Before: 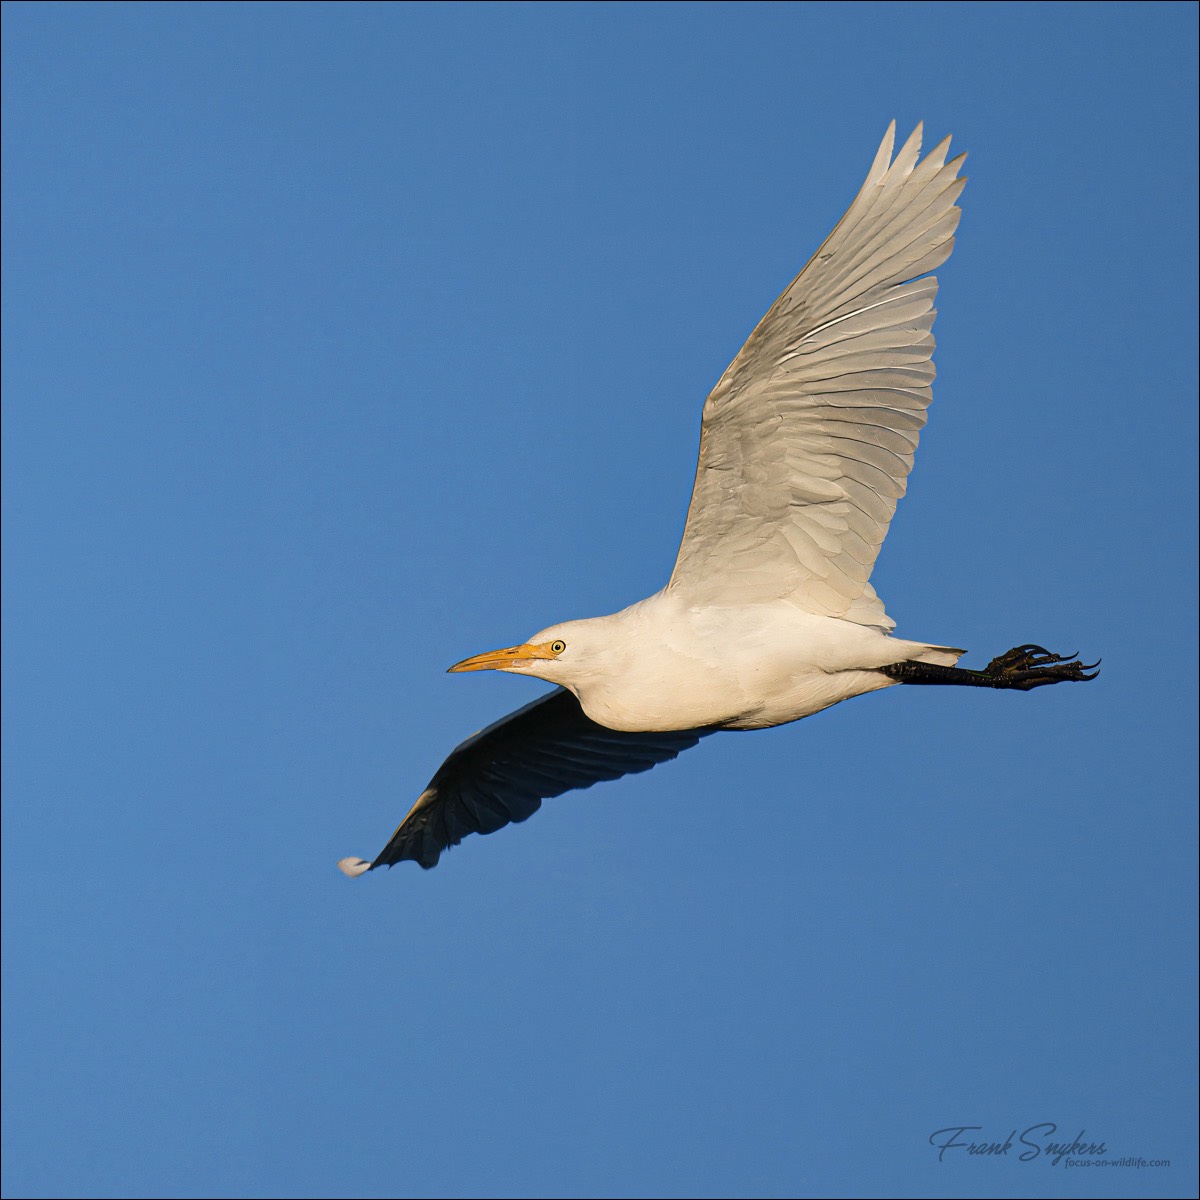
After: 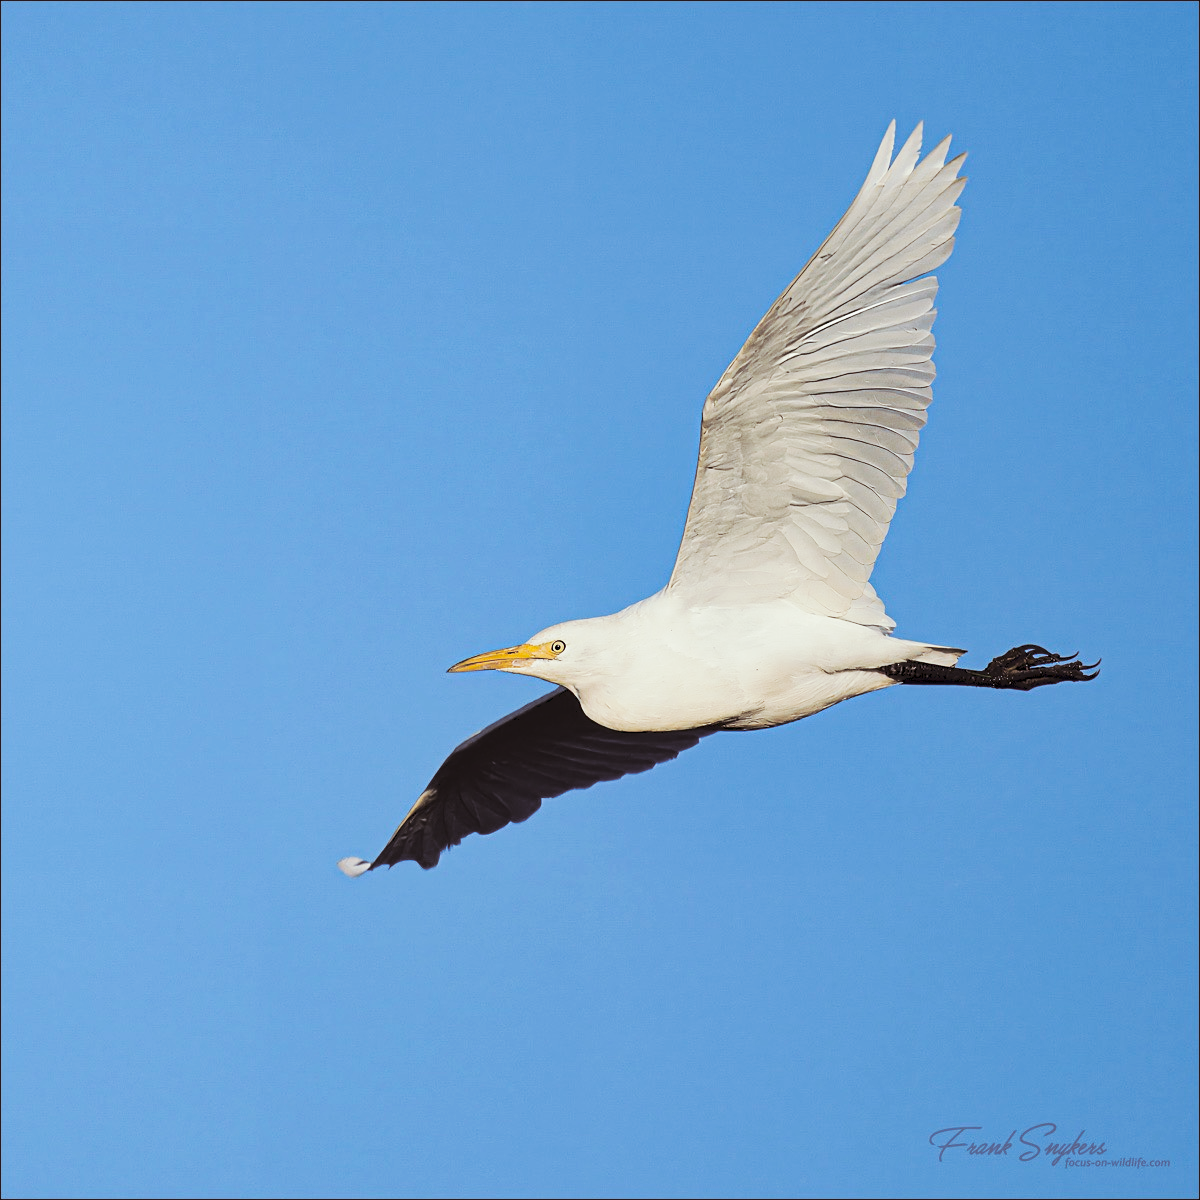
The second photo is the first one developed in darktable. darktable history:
tone curve: curves: ch0 [(0, 0) (0.003, 0.072) (0.011, 0.077) (0.025, 0.082) (0.044, 0.094) (0.069, 0.106) (0.1, 0.125) (0.136, 0.145) (0.177, 0.173) (0.224, 0.216) (0.277, 0.281) (0.335, 0.356) (0.399, 0.436) (0.468, 0.53) (0.543, 0.629) (0.623, 0.724) (0.709, 0.808) (0.801, 0.88) (0.898, 0.941) (1, 1)], preserve colors none
exposure: exposure -0.151 EV, compensate highlight preservation false
sharpen: amount 0.2
white balance: red 0.924, blue 1.095
split-toning: shadows › saturation 0.2
